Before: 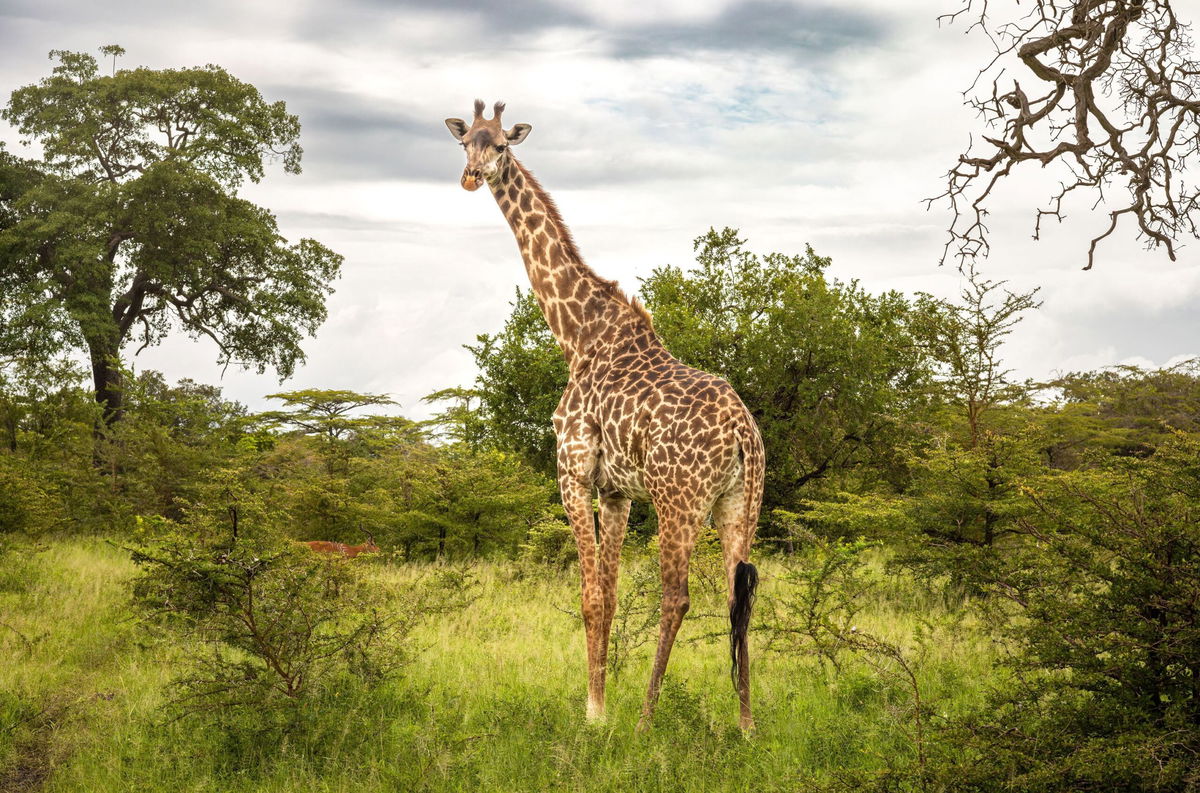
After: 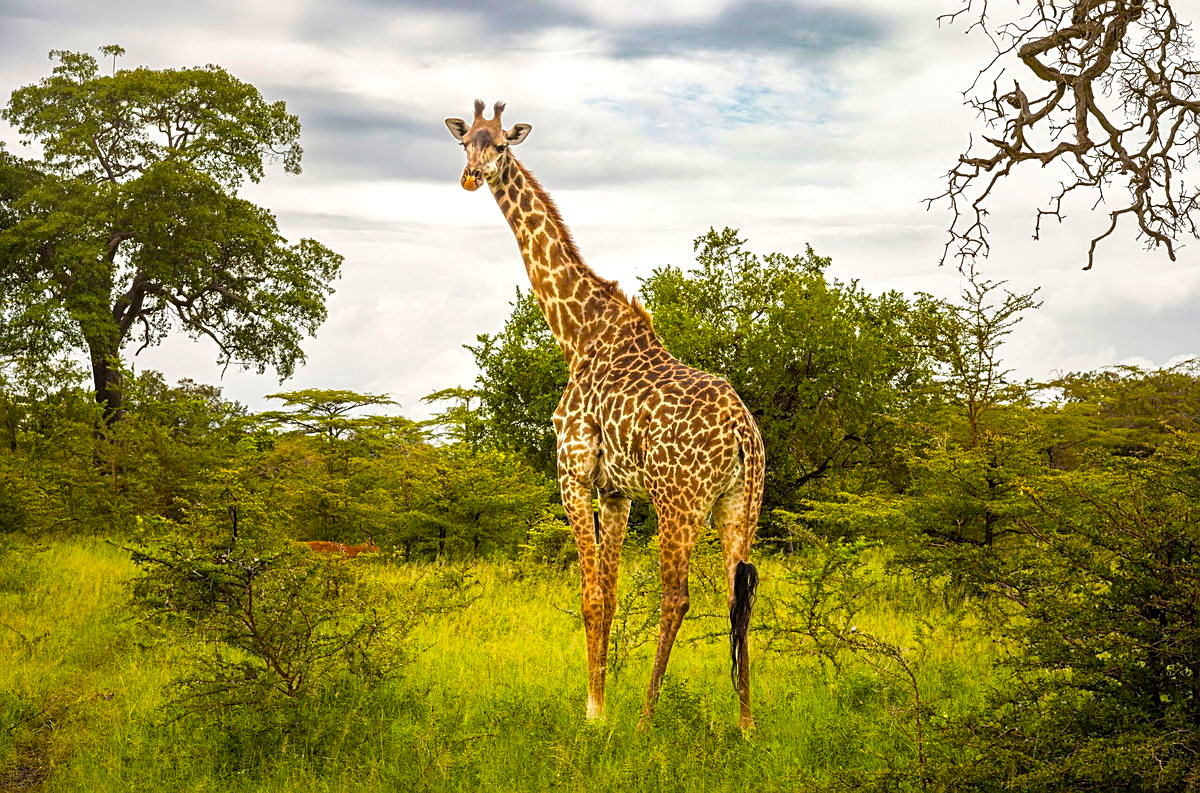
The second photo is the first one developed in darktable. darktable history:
sharpen: on, module defaults
color balance rgb: linear chroma grading › global chroma 15%, perceptual saturation grading › global saturation 30%
